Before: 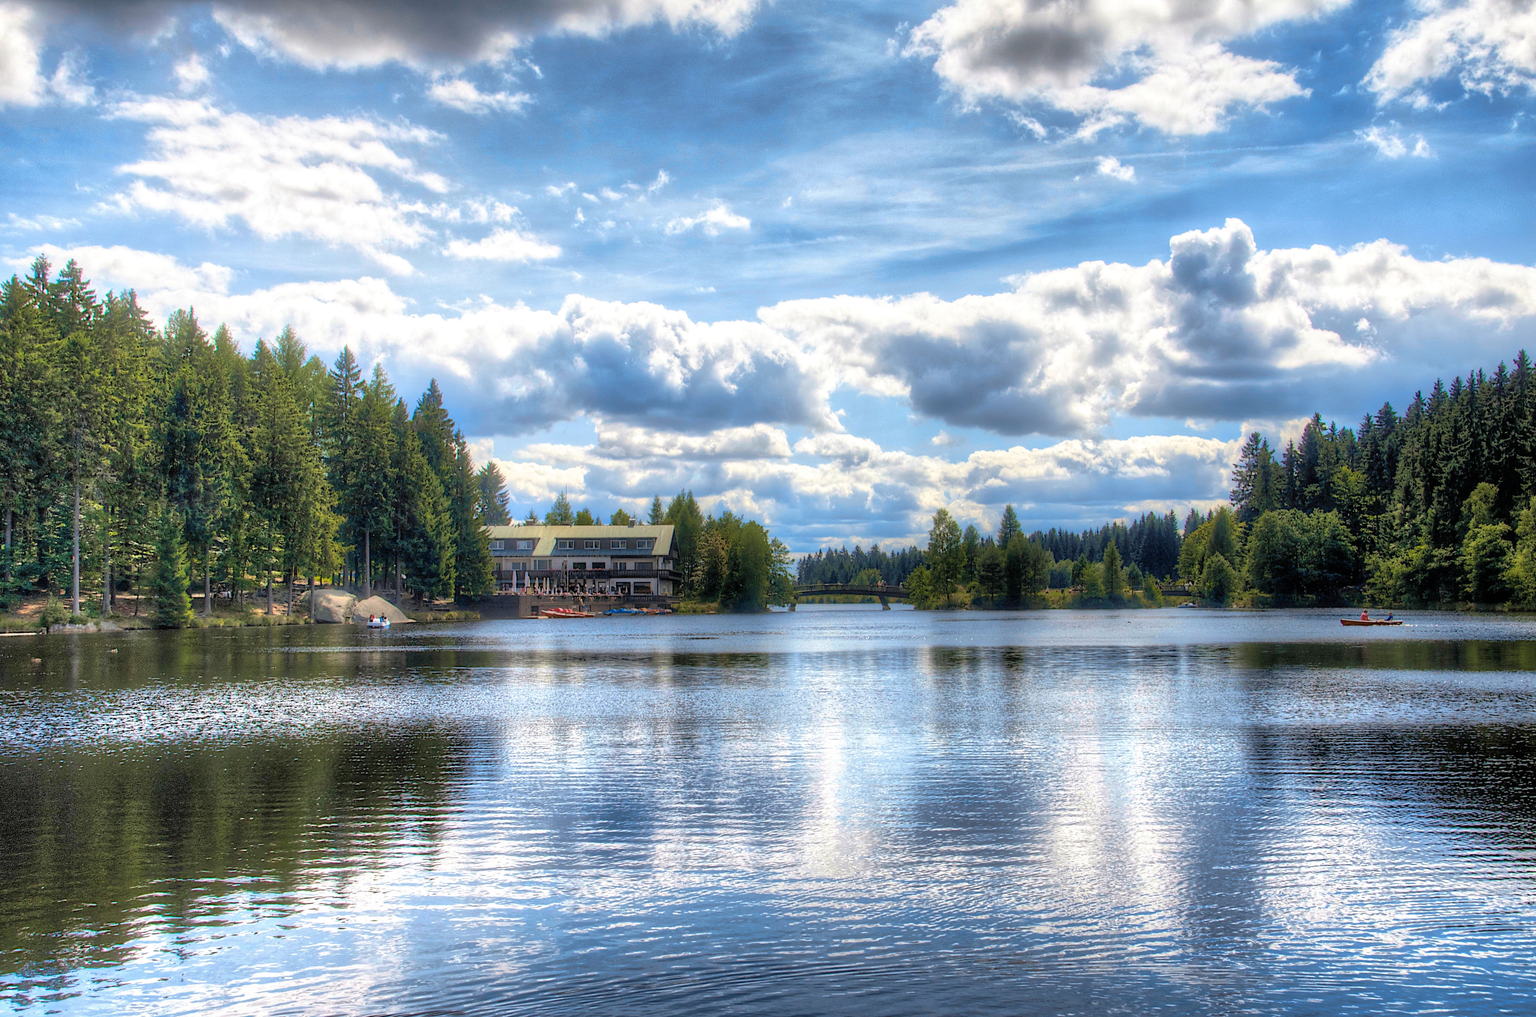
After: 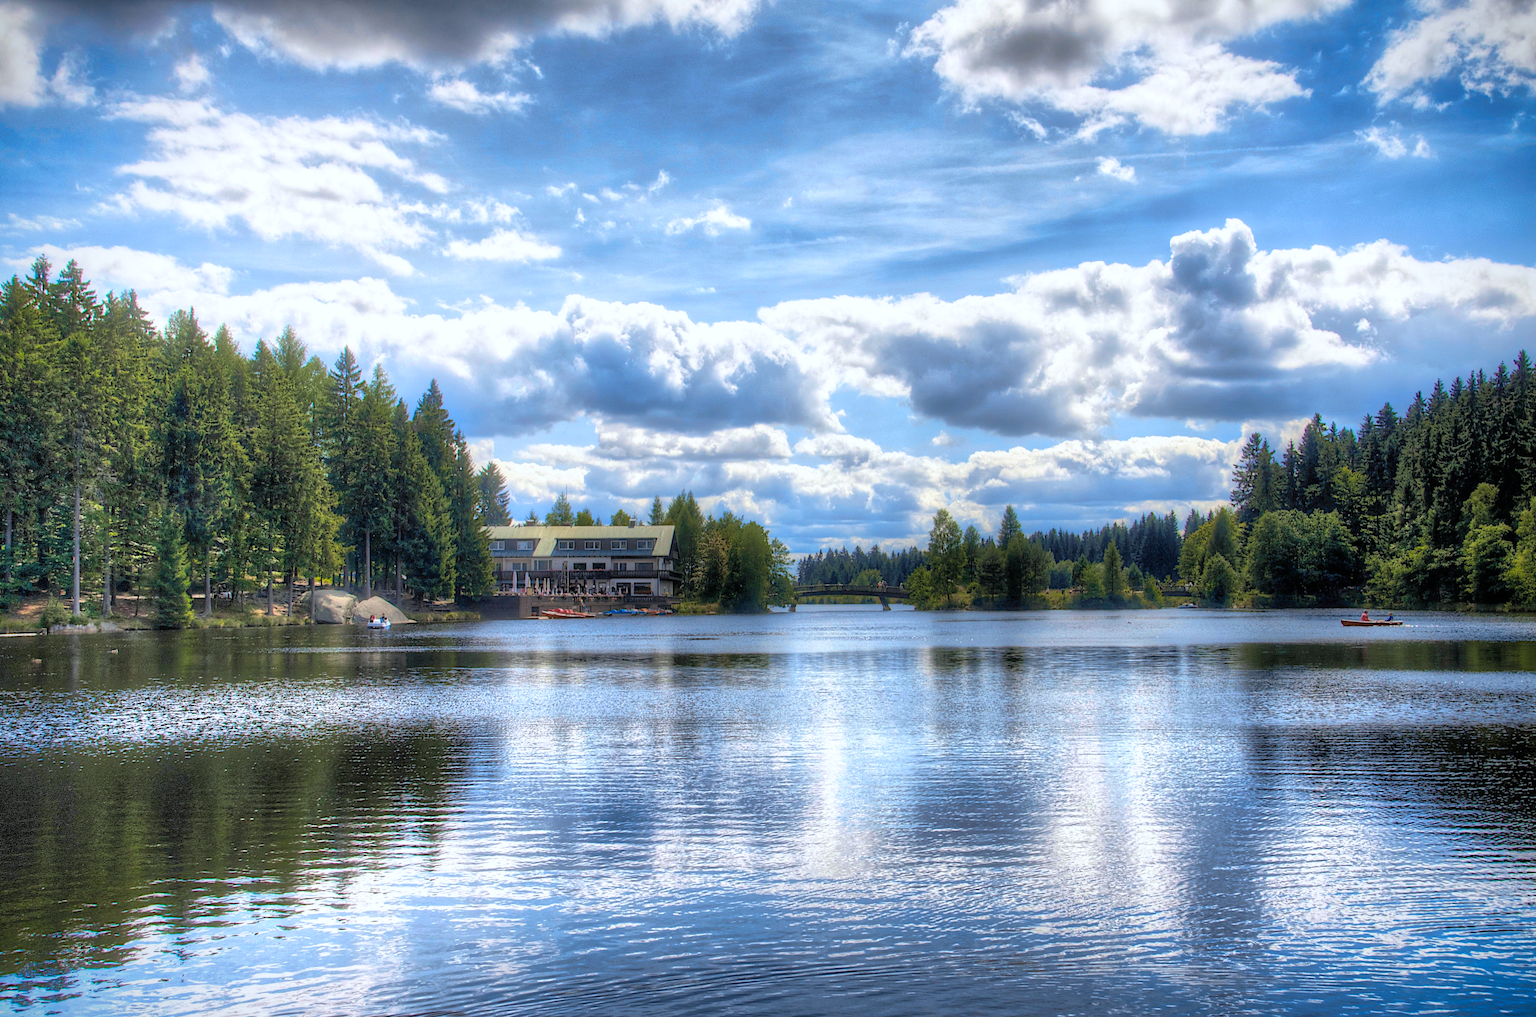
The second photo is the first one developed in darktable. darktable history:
vignetting: fall-off start 88.53%, fall-off radius 44.2%, saturation 0.376, width/height ratio 1.161
white balance: red 0.967, blue 1.049
